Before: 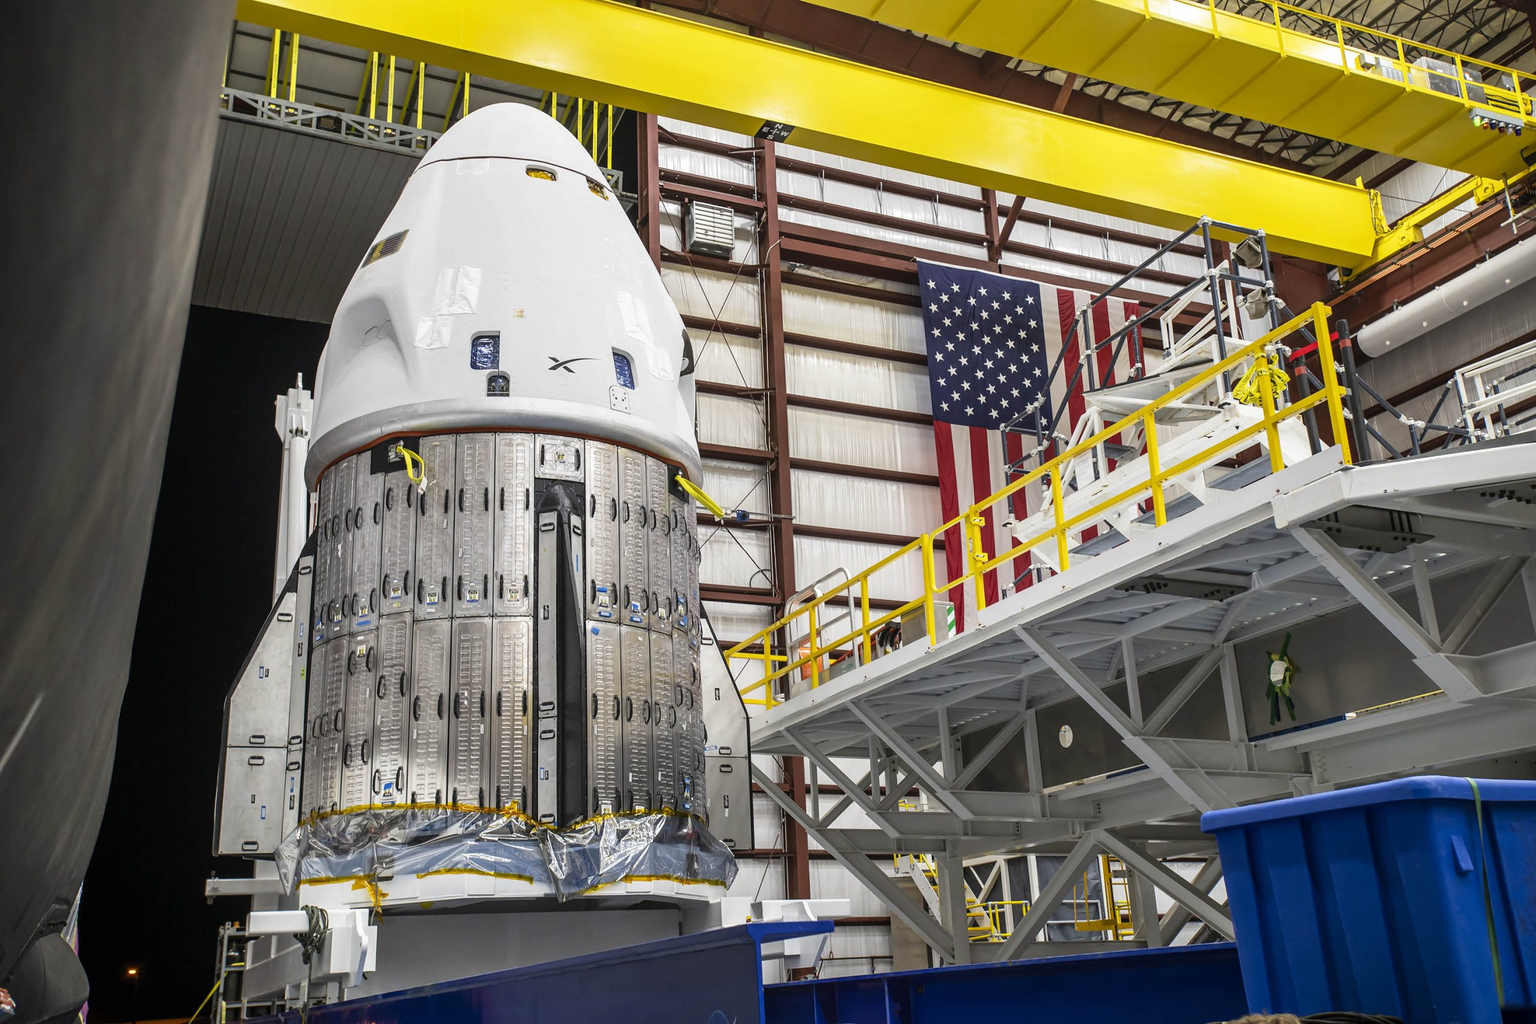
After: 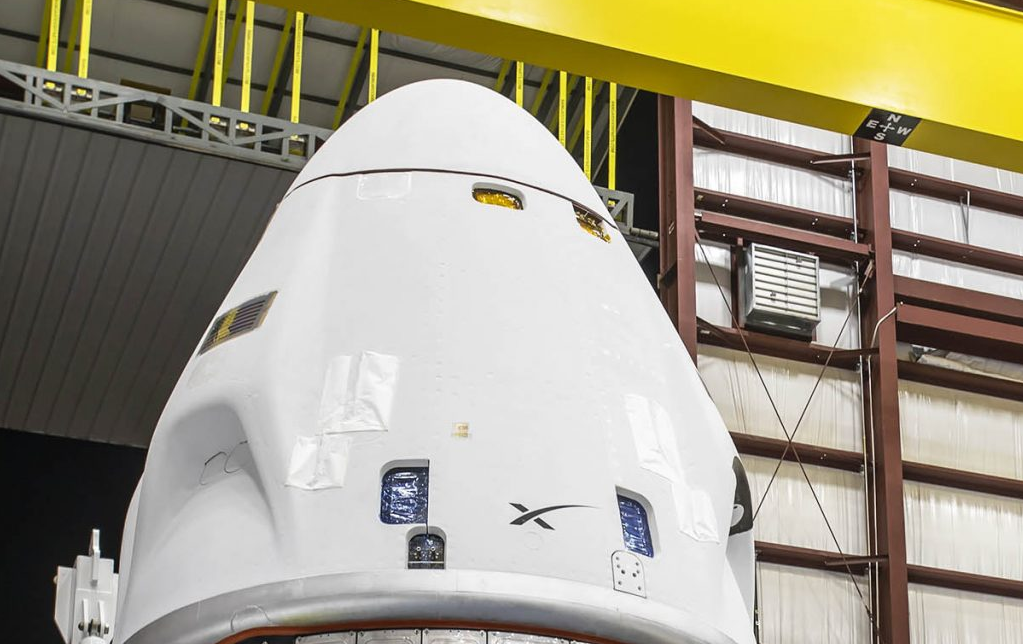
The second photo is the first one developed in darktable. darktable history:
crop: left 15.783%, top 5.448%, right 44.232%, bottom 56.801%
